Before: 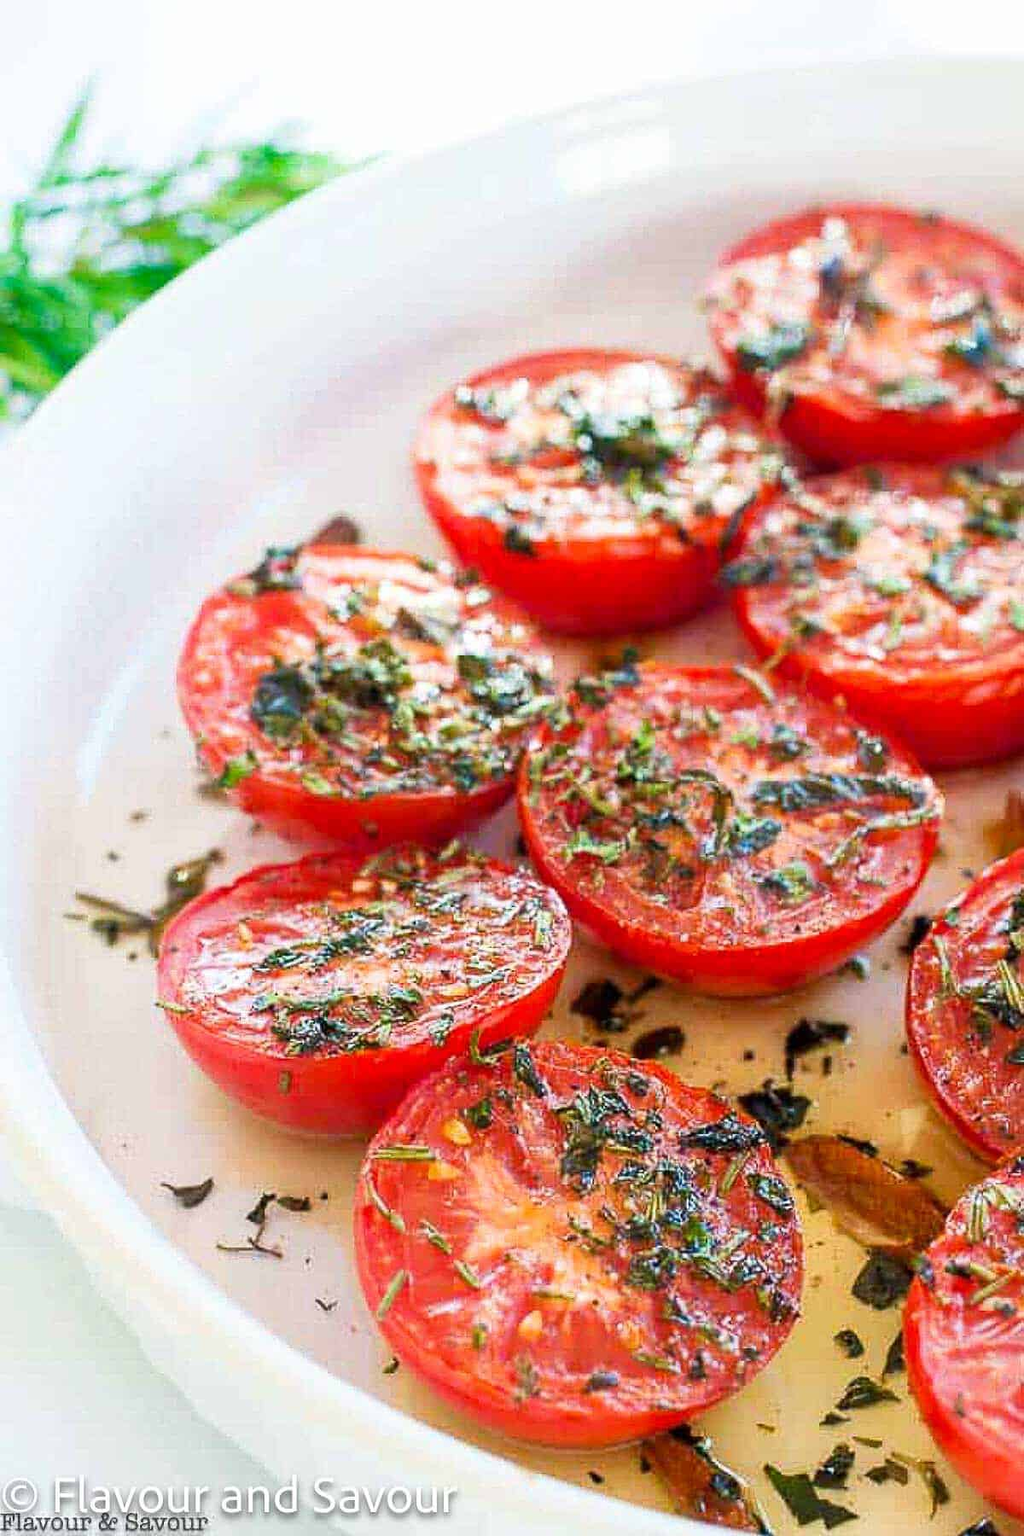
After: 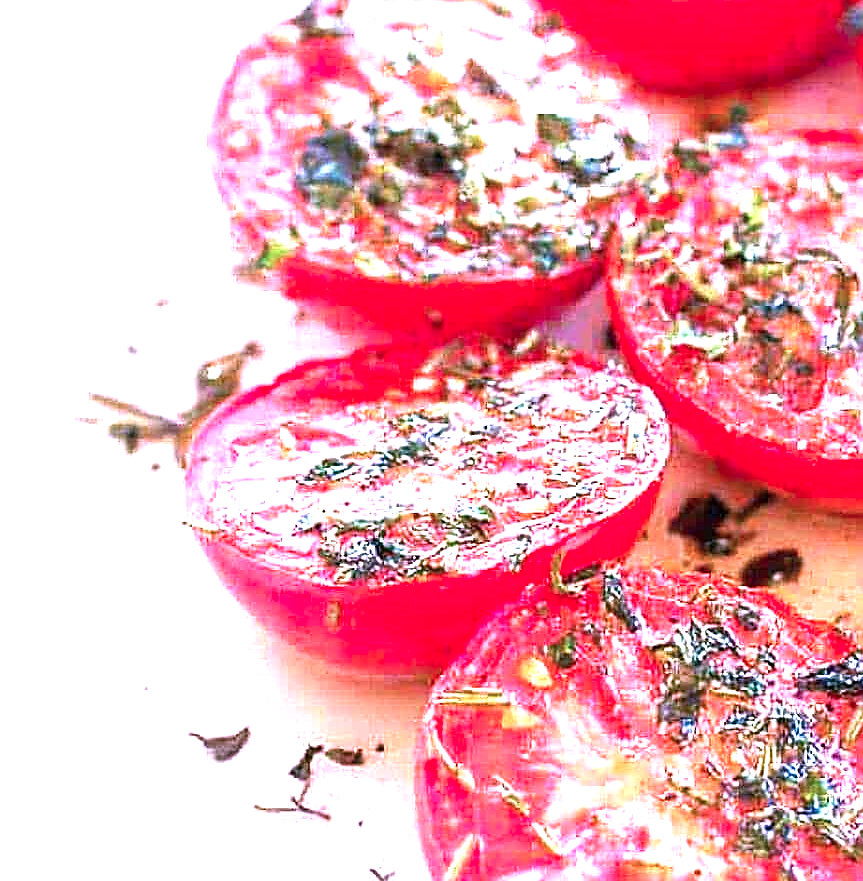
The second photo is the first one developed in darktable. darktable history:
color correction: highlights a* 15.08, highlights b* -25.09
exposure: black level correction 0, exposure 1.296 EV, compensate highlight preservation false
sharpen: on, module defaults
crop: top 36.366%, right 28.053%, bottom 14.672%
